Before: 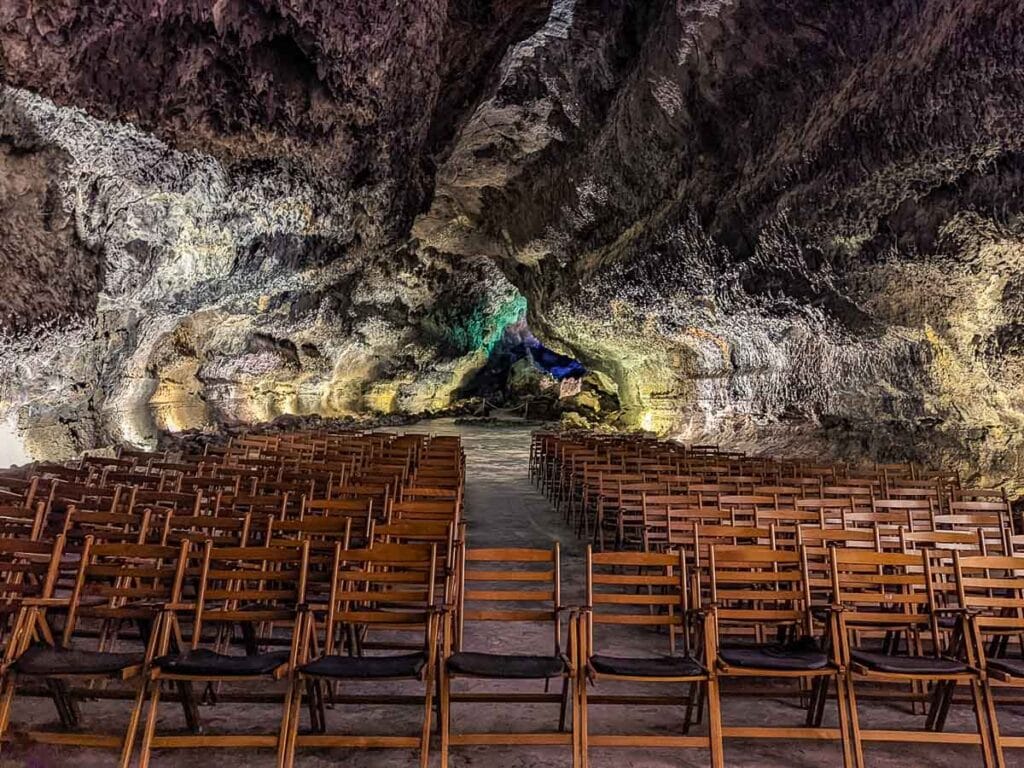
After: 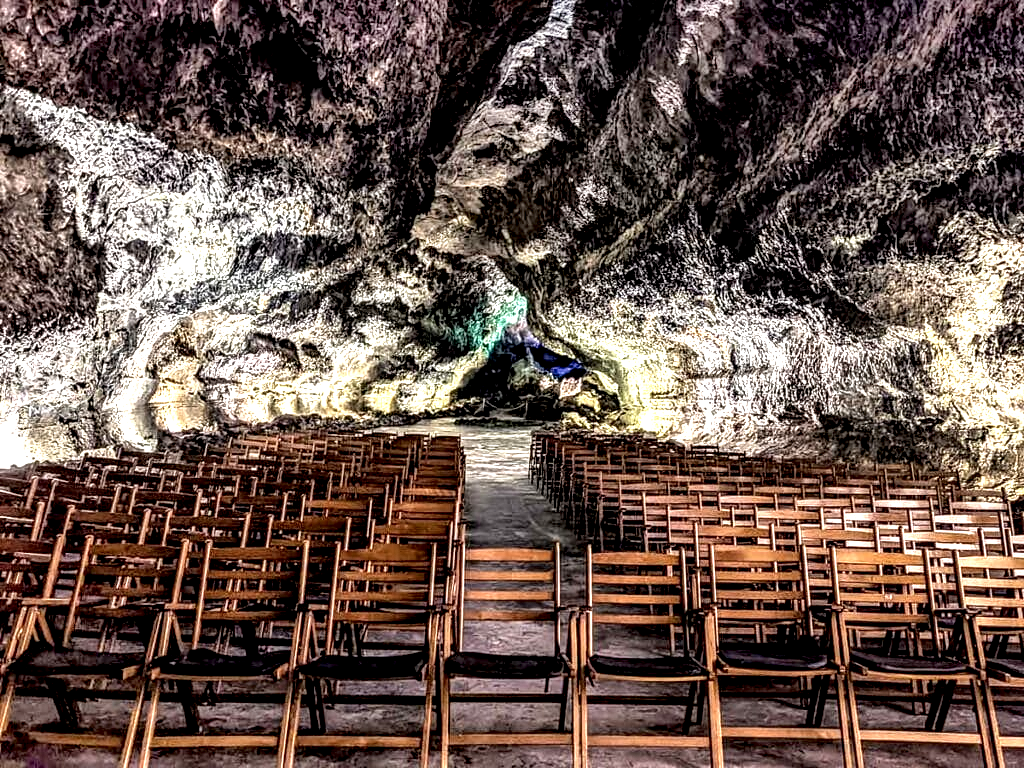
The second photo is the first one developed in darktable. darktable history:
local contrast: highlights 112%, shadows 46%, detail 292%
shadows and highlights: on, module defaults
